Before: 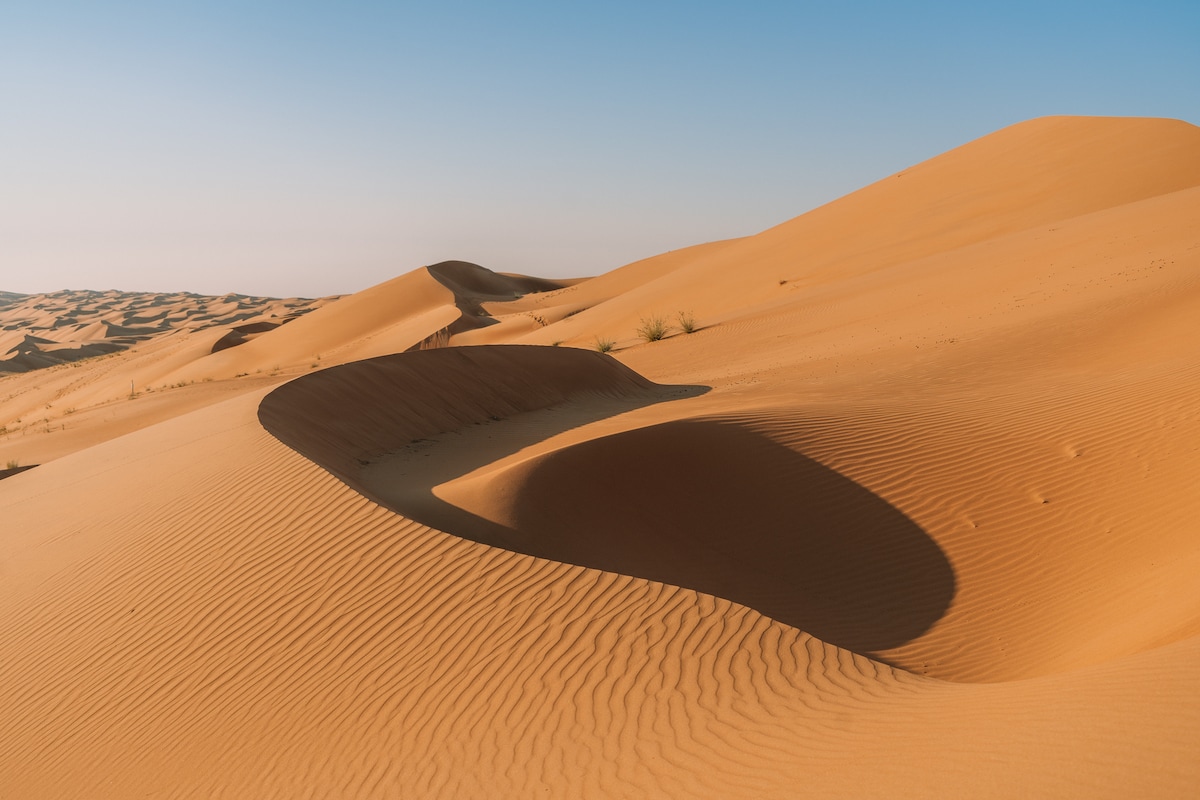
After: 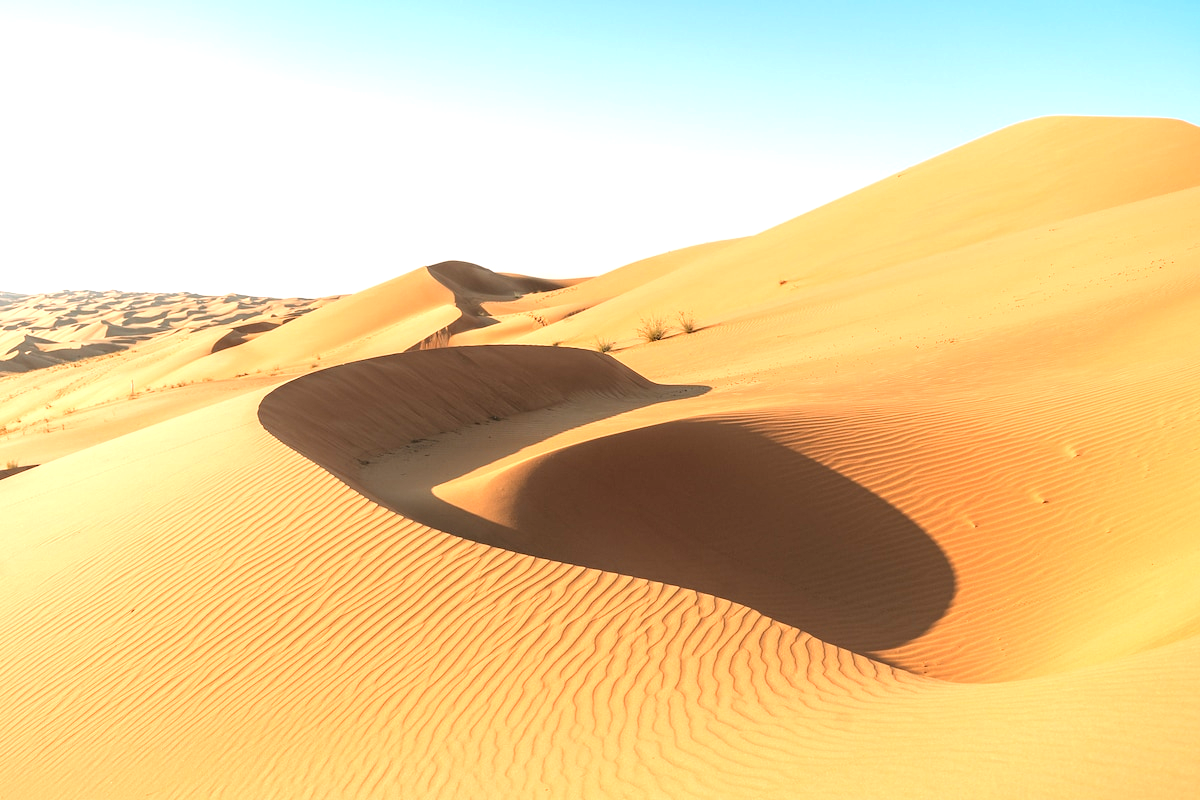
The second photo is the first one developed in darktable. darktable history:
tone equalizer: -8 EV -0.403 EV, -7 EV -0.426 EV, -6 EV -0.357 EV, -5 EV -0.226 EV, -3 EV 0.252 EV, -2 EV 0.36 EV, -1 EV 0.41 EV, +0 EV 0.438 EV
exposure: exposure 0.914 EV, compensate highlight preservation false
